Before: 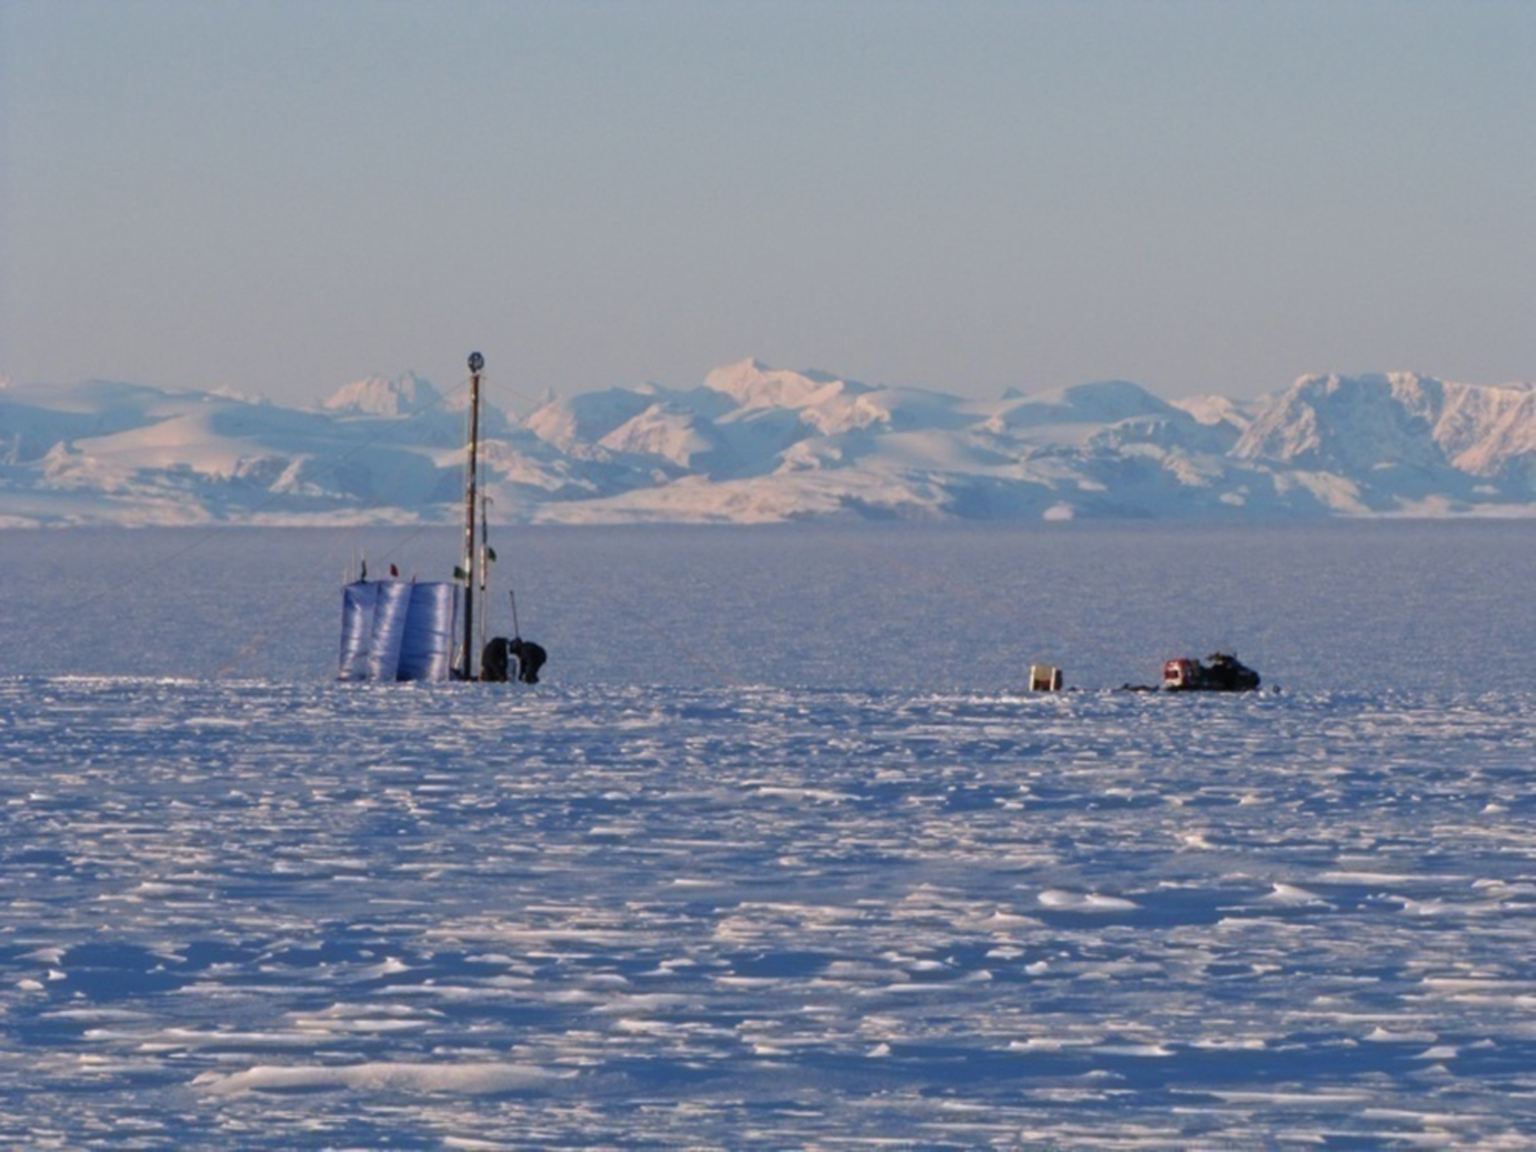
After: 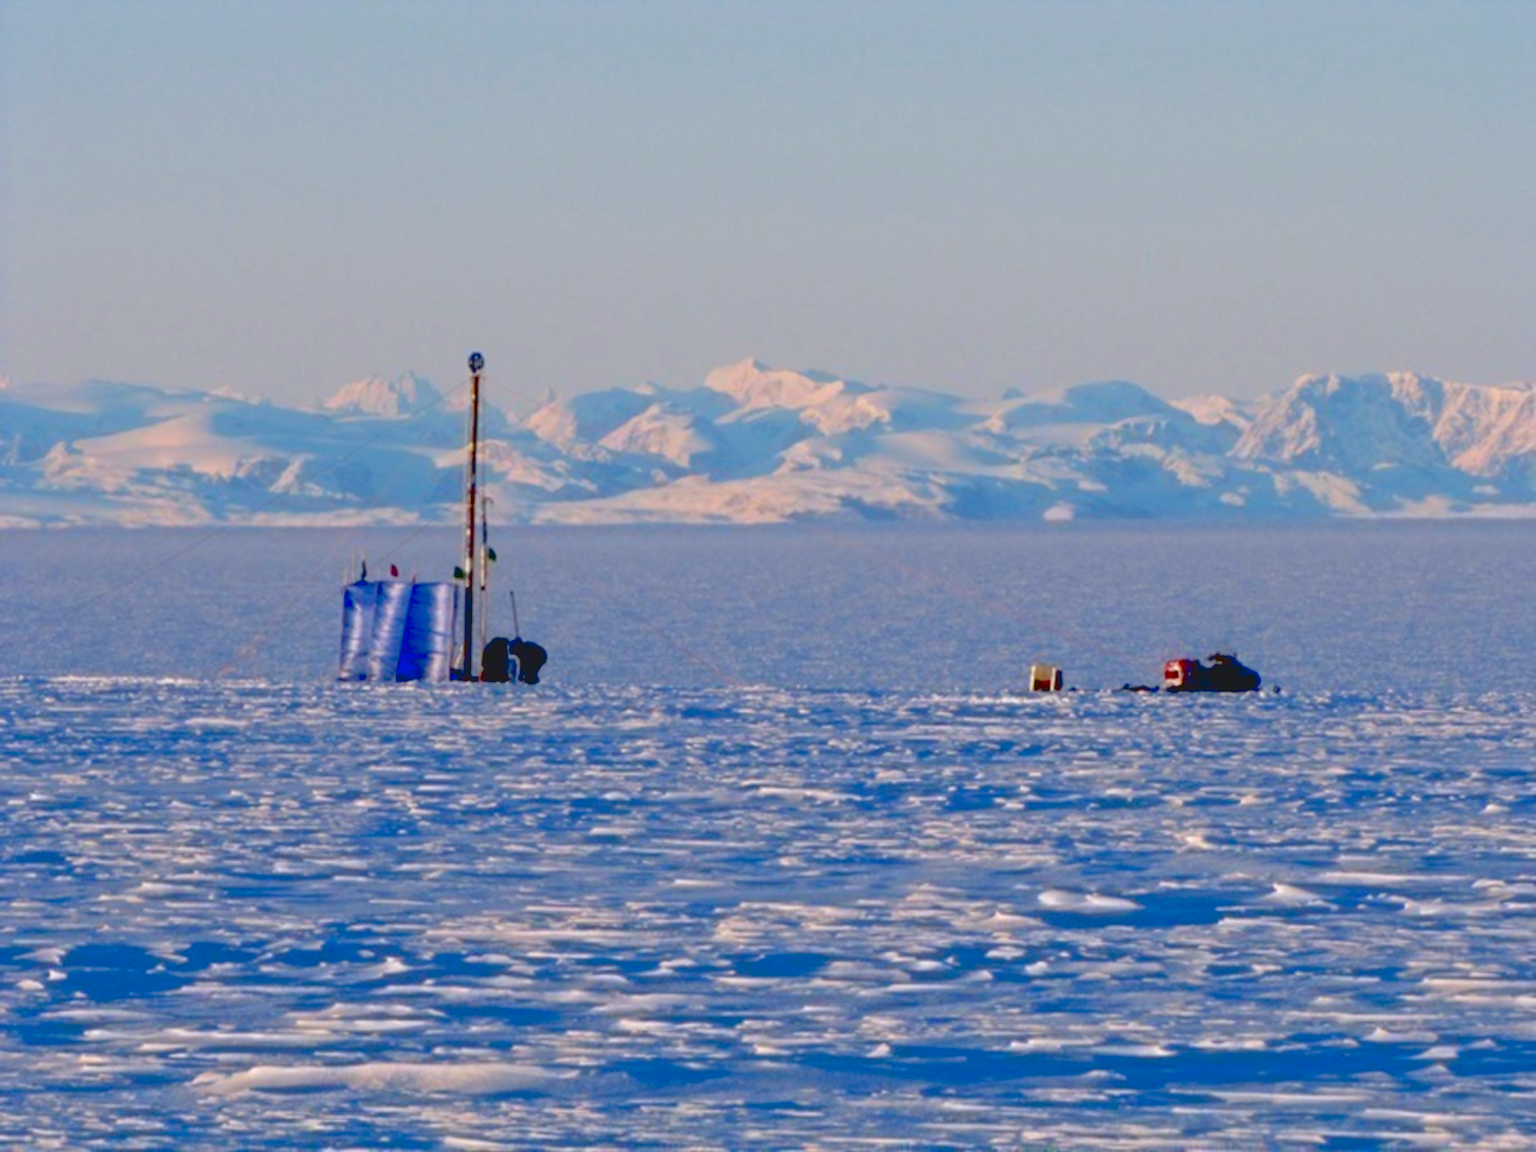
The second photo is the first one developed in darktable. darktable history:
exposure: black level correction 0.04, exposure 0.5 EV, compensate highlight preservation false
contrast brightness saturation: contrast -0.19, saturation 0.19
tone equalizer: on, module defaults
